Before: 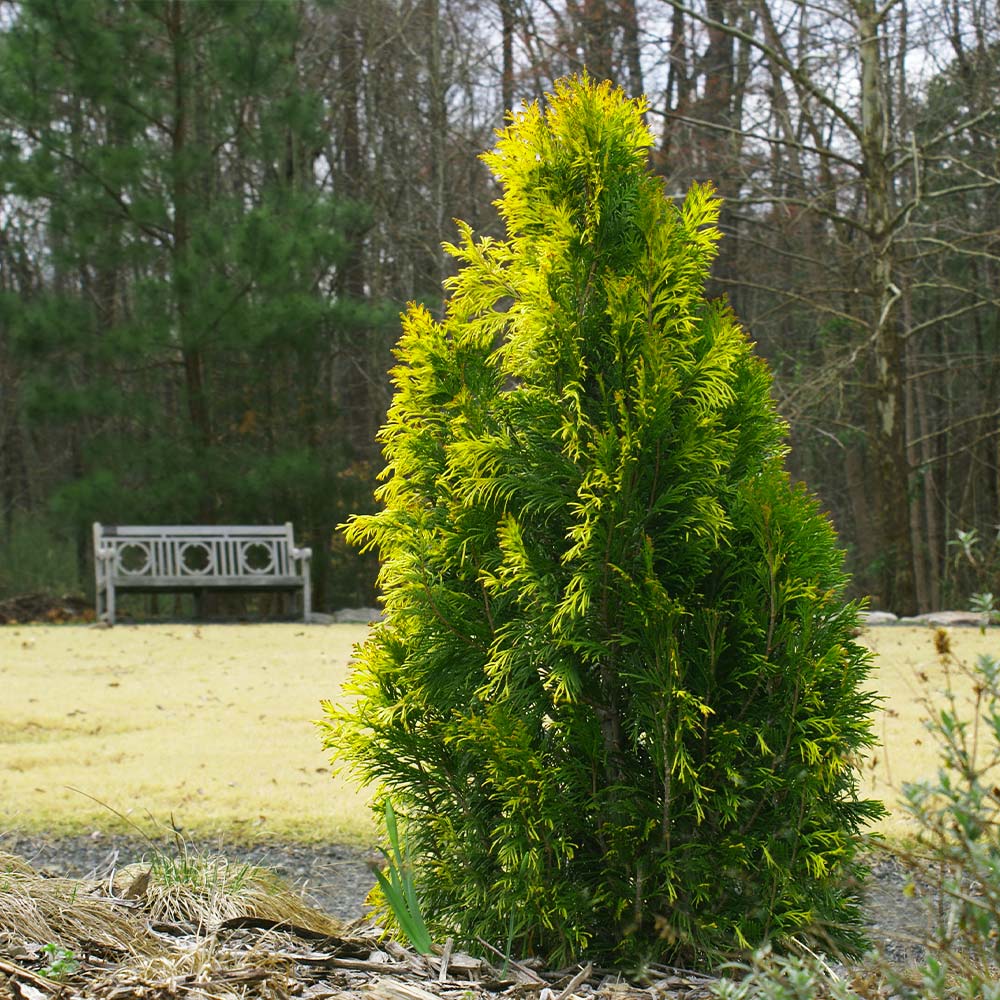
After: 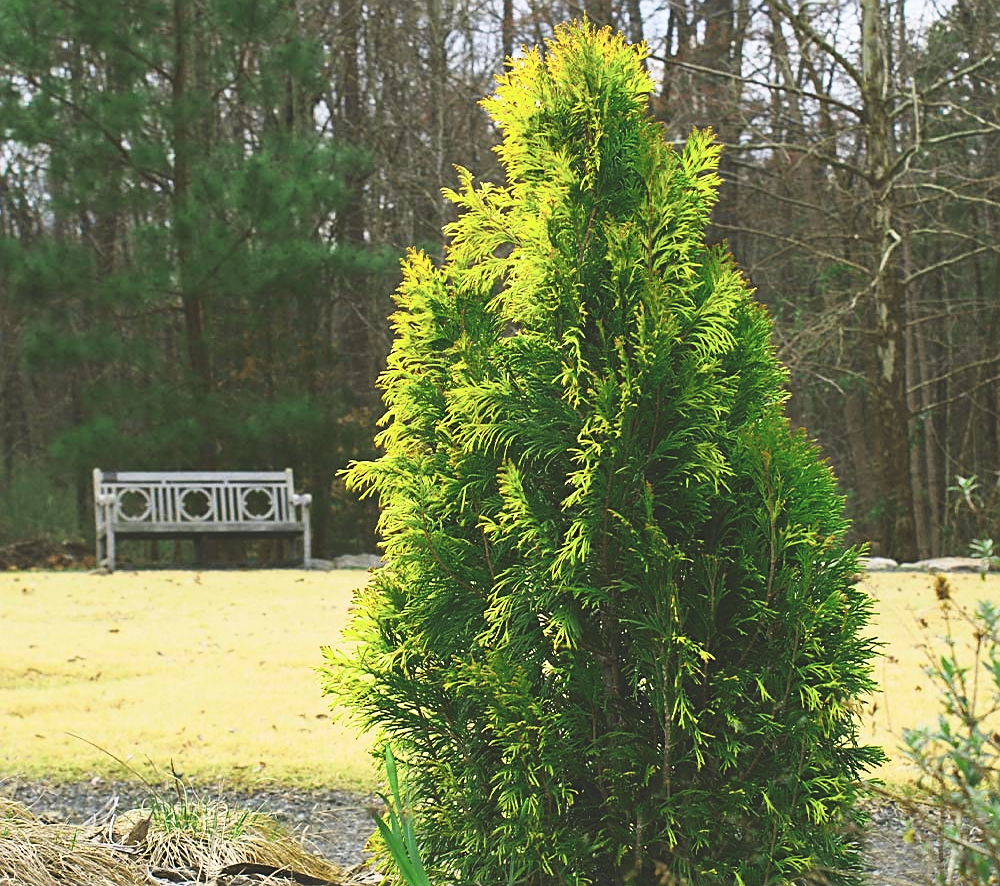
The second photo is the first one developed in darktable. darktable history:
exposure: black level correction -0.025, exposure -0.12 EV, compensate exposure bias true, compensate highlight preservation false
crop and rotate: top 5.472%, bottom 5.851%
shadows and highlights: shadows 25.28, highlights -25.06
sharpen: on, module defaults
tone curve: curves: ch0 [(0, 0.013) (0.054, 0.018) (0.205, 0.191) (0.289, 0.292) (0.39, 0.424) (0.493, 0.551) (0.647, 0.752) (0.778, 0.895) (1, 0.998)]; ch1 [(0, 0) (0.385, 0.343) (0.439, 0.415) (0.494, 0.495) (0.501, 0.501) (0.51, 0.509) (0.54, 0.546) (0.586, 0.606) (0.66, 0.701) (0.783, 0.804) (1, 1)]; ch2 [(0, 0) (0.32, 0.281) (0.403, 0.399) (0.441, 0.428) (0.47, 0.469) (0.498, 0.496) (0.524, 0.538) (0.566, 0.579) (0.633, 0.665) (0.7, 0.711) (1, 1)], color space Lab, independent channels, preserve colors none
